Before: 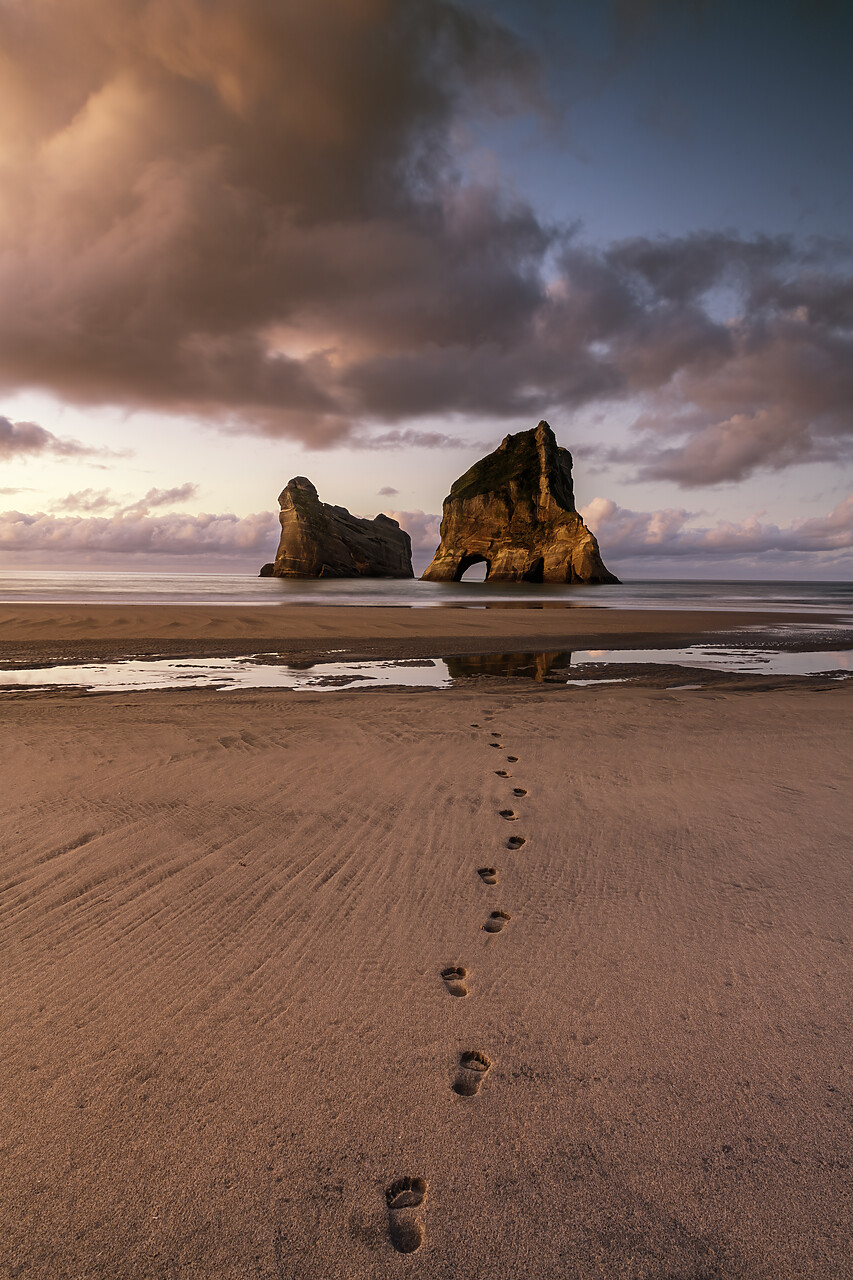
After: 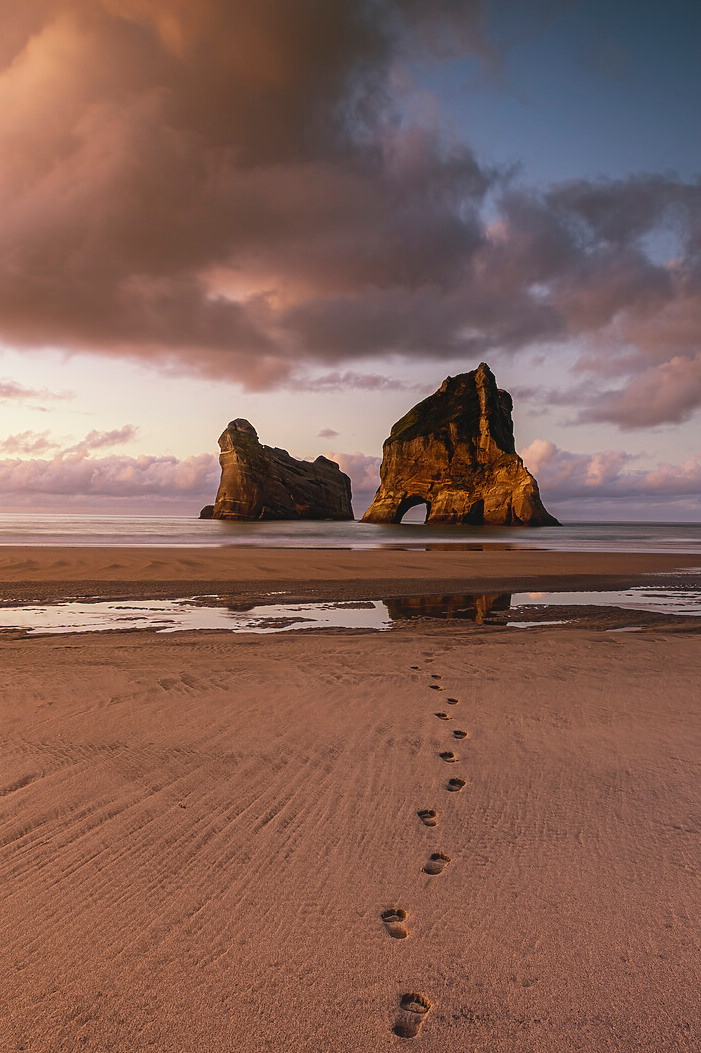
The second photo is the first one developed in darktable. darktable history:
crop and rotate: left 7.195%, top 4.564%, right 10.604%, bottom 13.16%
contrast equalizer: y [[0.439, 0.44, 0.442, 0.457, 0.493, 0.498], [0.5 ×6], [0.5 ×6], [0 ×6], [0 ×6]]
